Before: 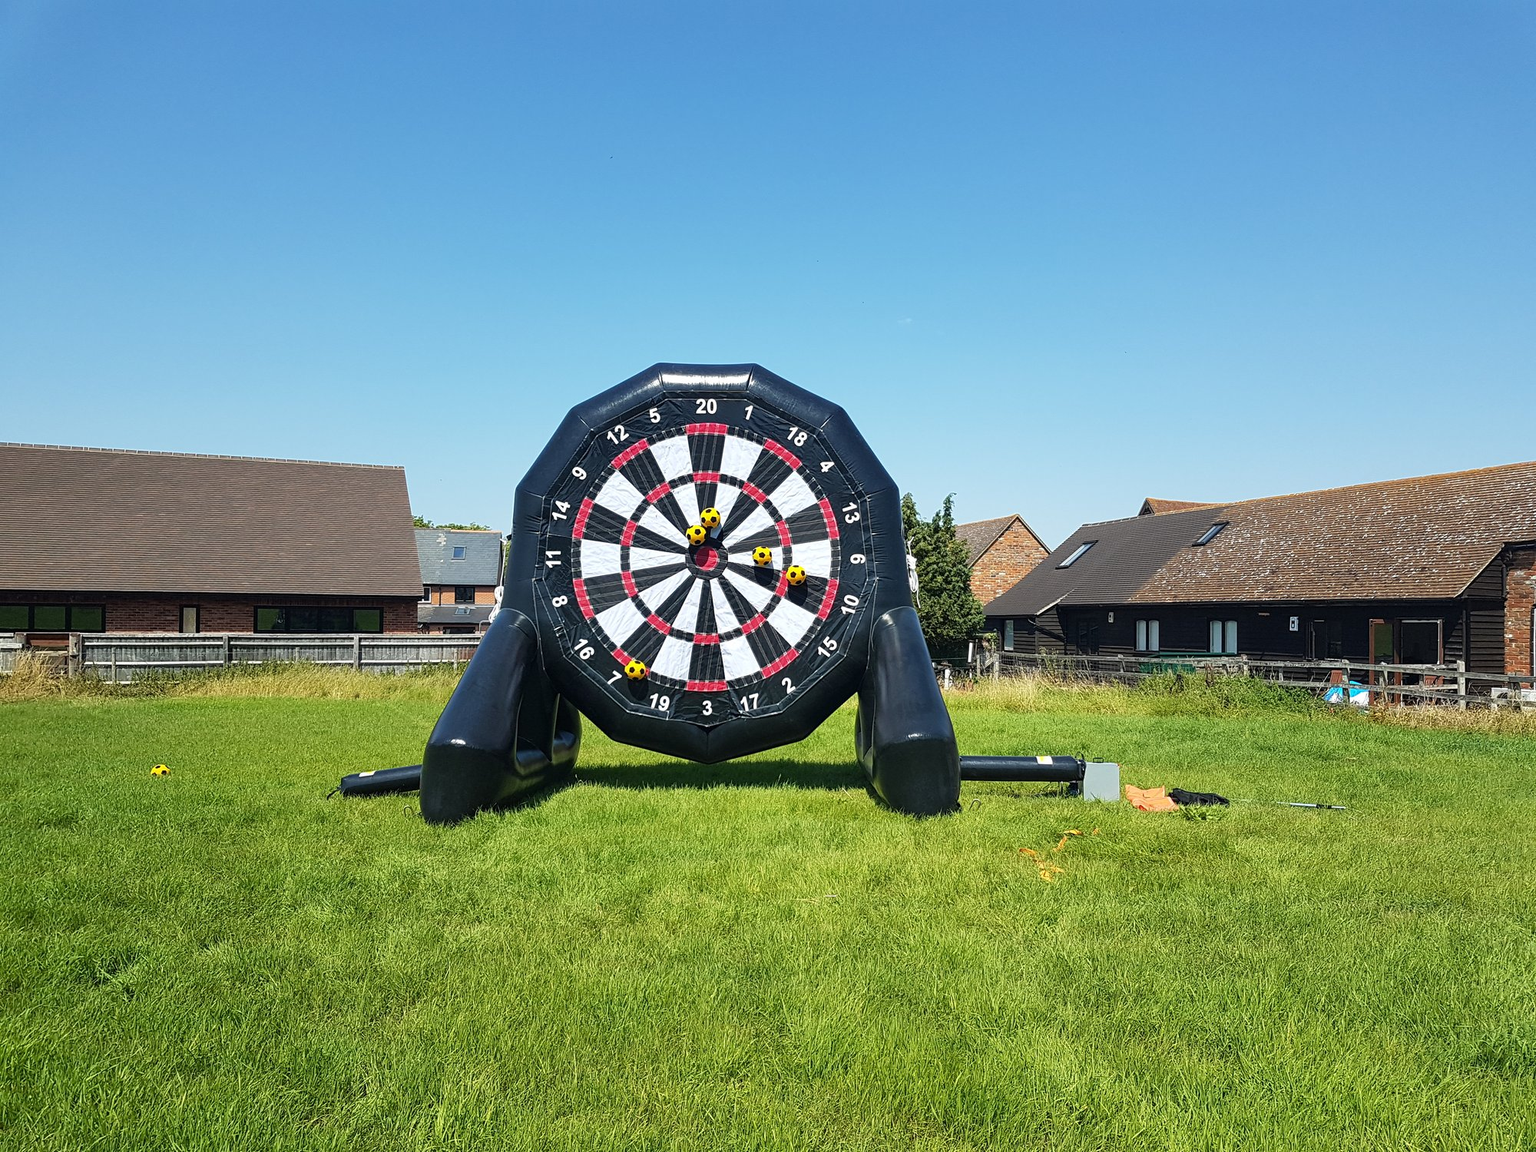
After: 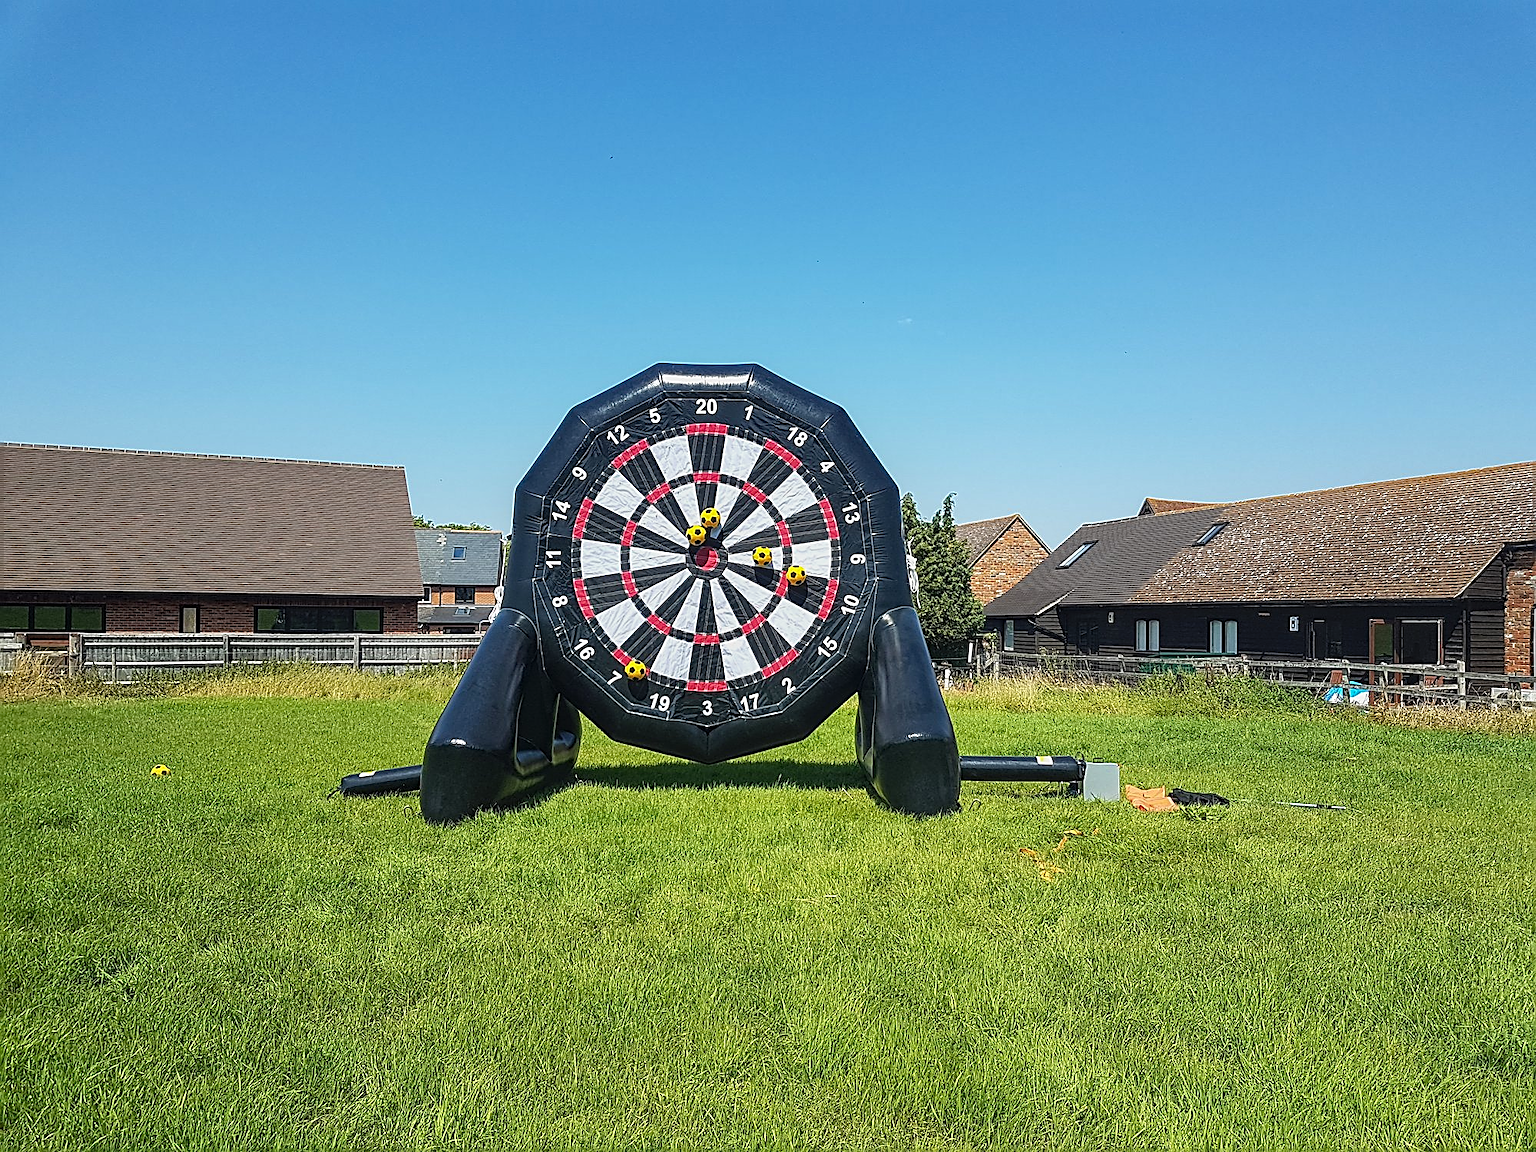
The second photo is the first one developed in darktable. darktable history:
local contrast: detail 117%
sharpen: amount 0.901
haze removal: compatibility mode true, adaptive false
